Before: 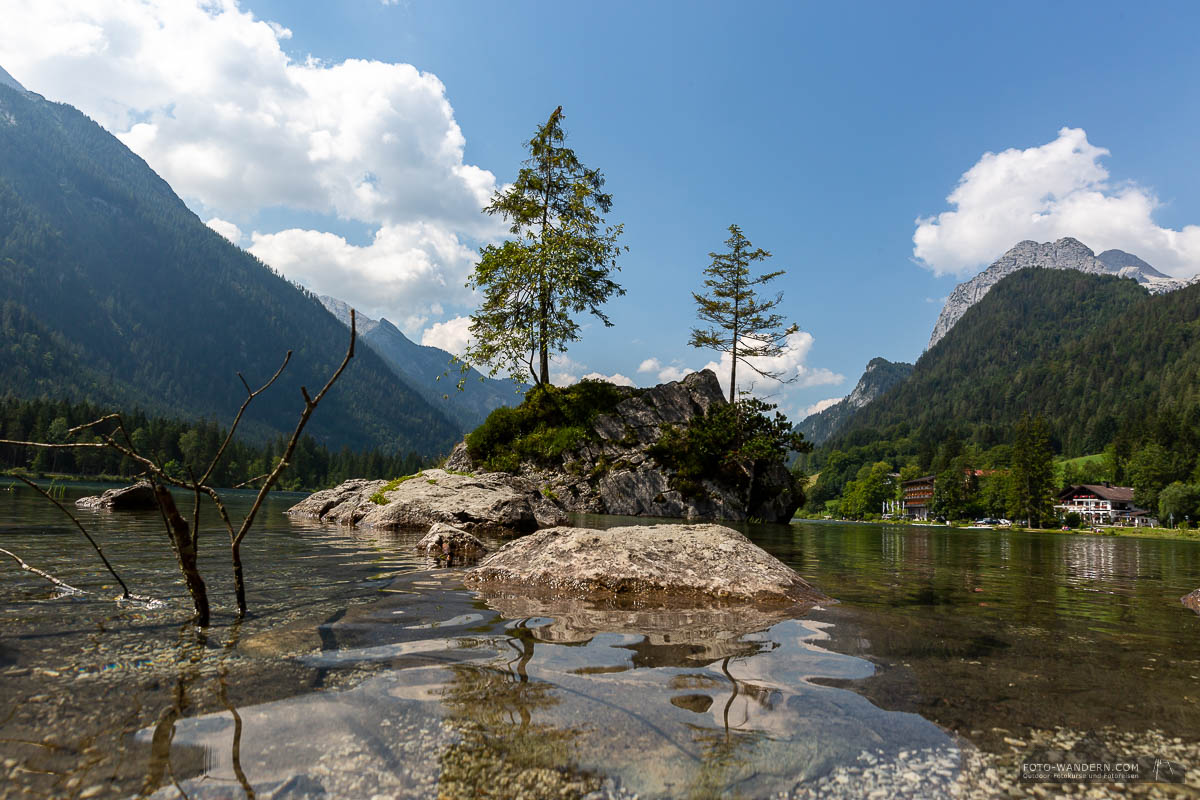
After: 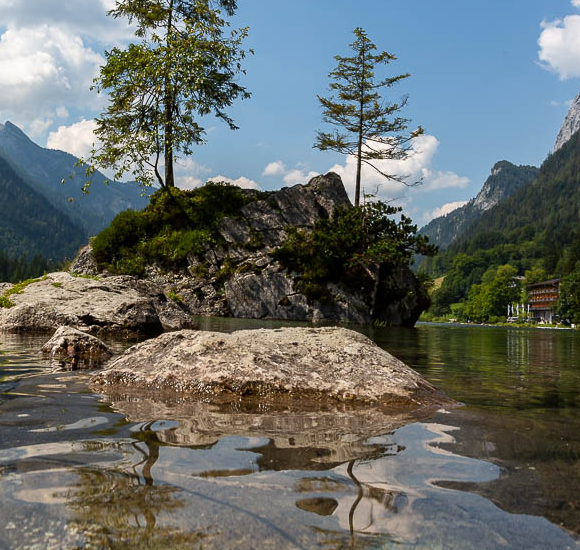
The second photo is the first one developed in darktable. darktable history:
crop: left 31.326%, top 24.63%, right 20.337%, bottom 6.503%
